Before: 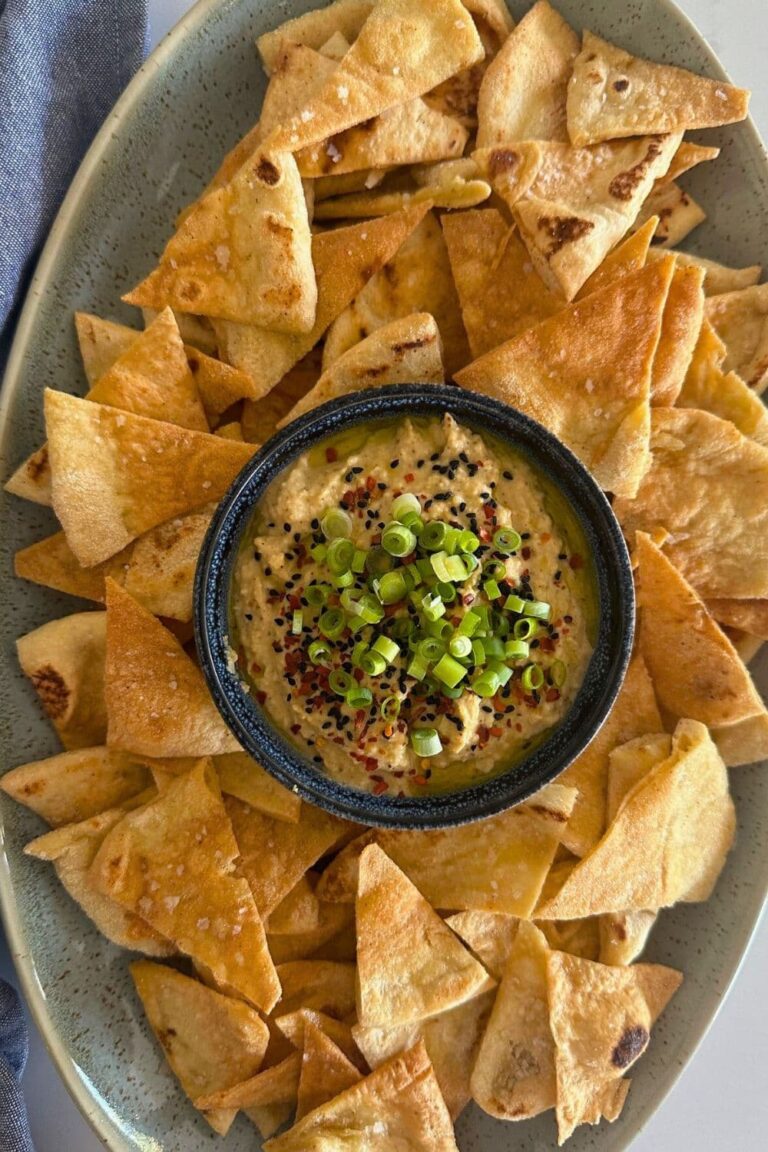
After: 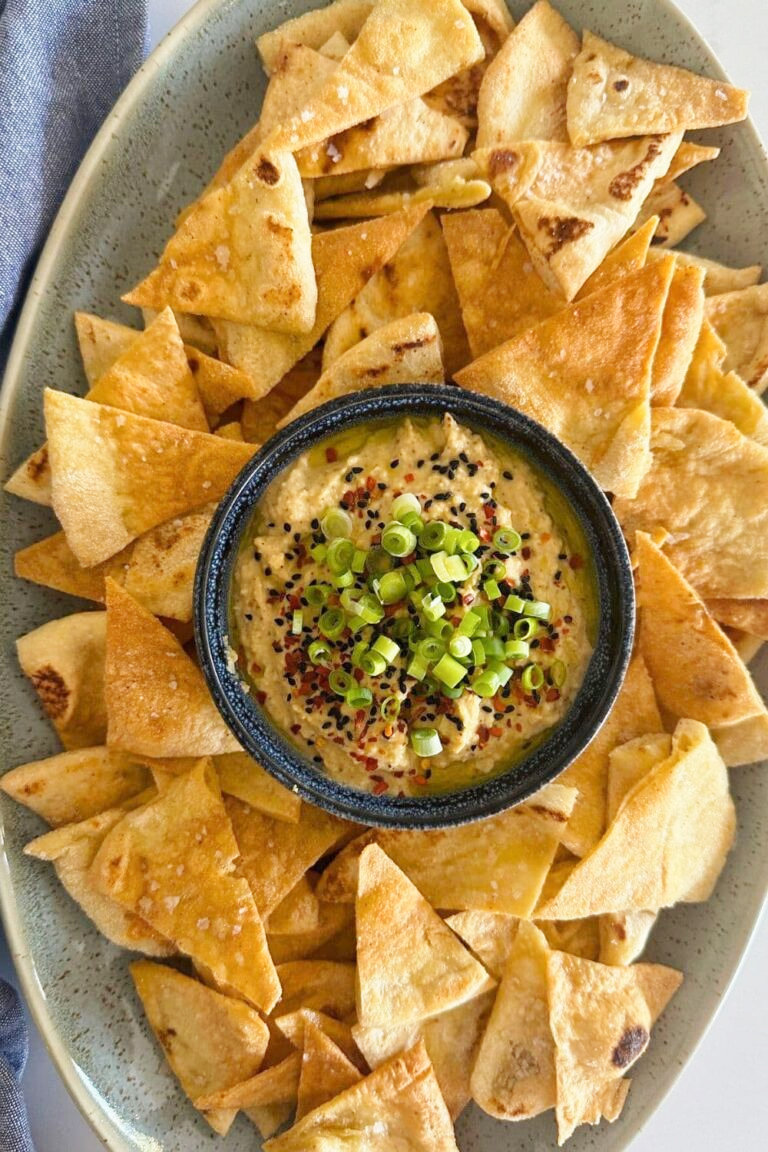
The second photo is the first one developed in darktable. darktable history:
base curve: curves: ch0 [(0, 0) (0.204, 0.334) (0.55, 0.733) (1, 1)], preserve colors none
